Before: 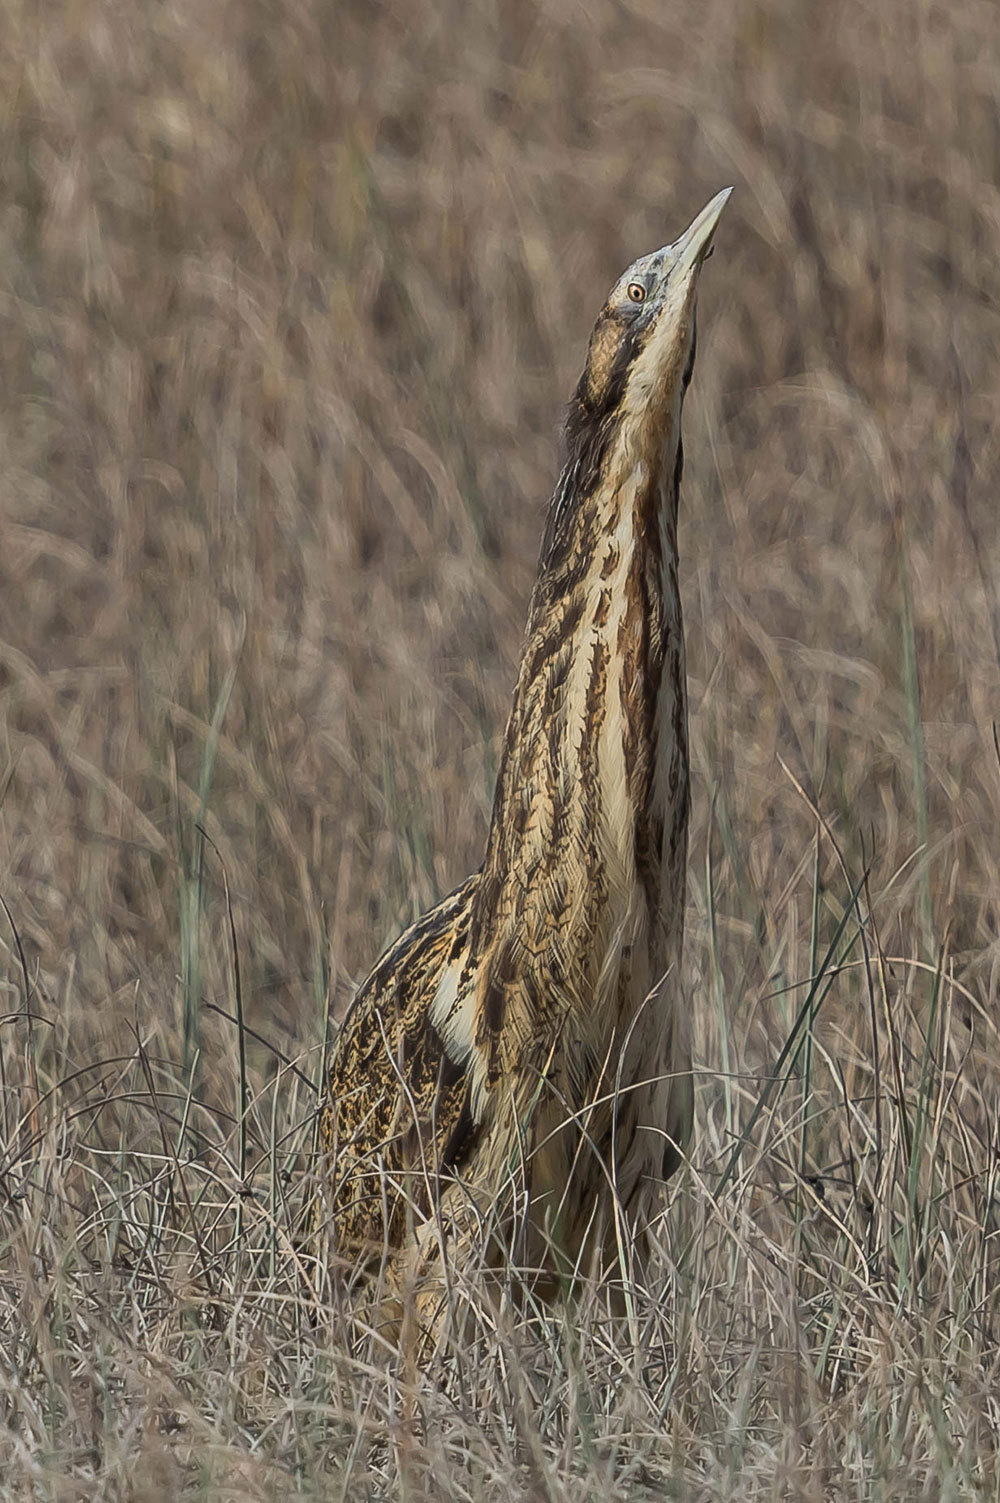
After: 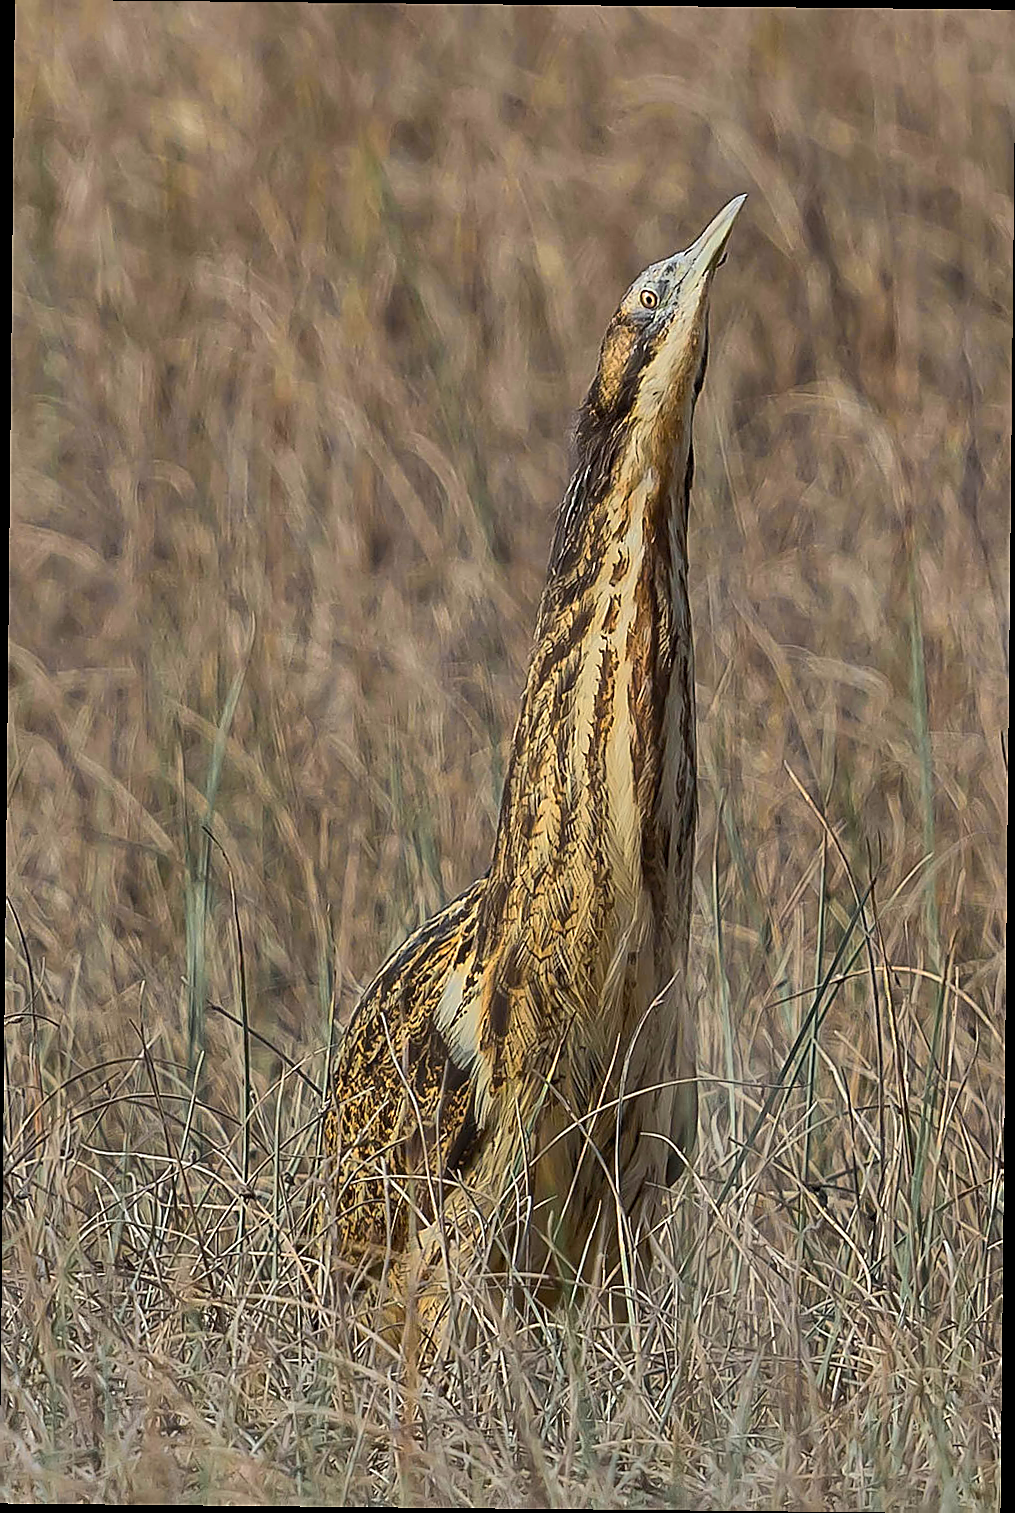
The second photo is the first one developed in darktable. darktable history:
sharpen: radius 1.362, amount 1.261, threshold 0.629
color zones: curves: ch0 [(0.224, 0.526) (0.75, 0.5)]; ch1 [(0.055, 0.526) (0.224, 0.761) (0.377, 0.526) (0.75, 0.5)]
contrast brightness saturation: contrast 0.146, brightness 0.052
shadows and highlights: shadows 39.91, highlights -59.73
crop and rotate: angle -0.587°
